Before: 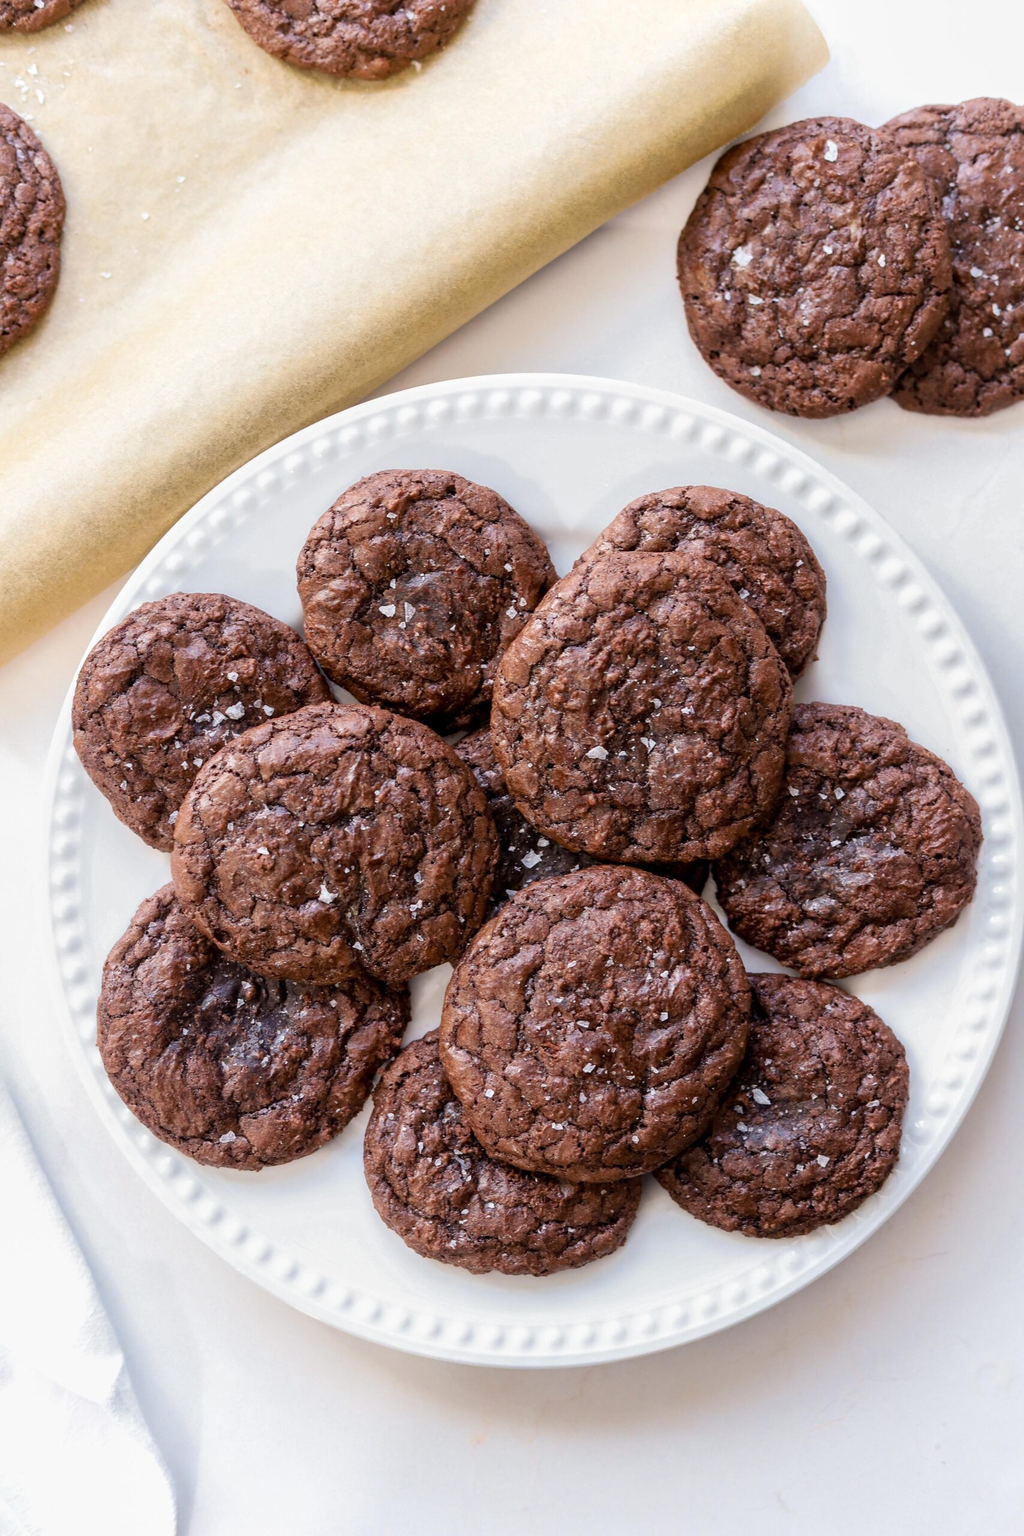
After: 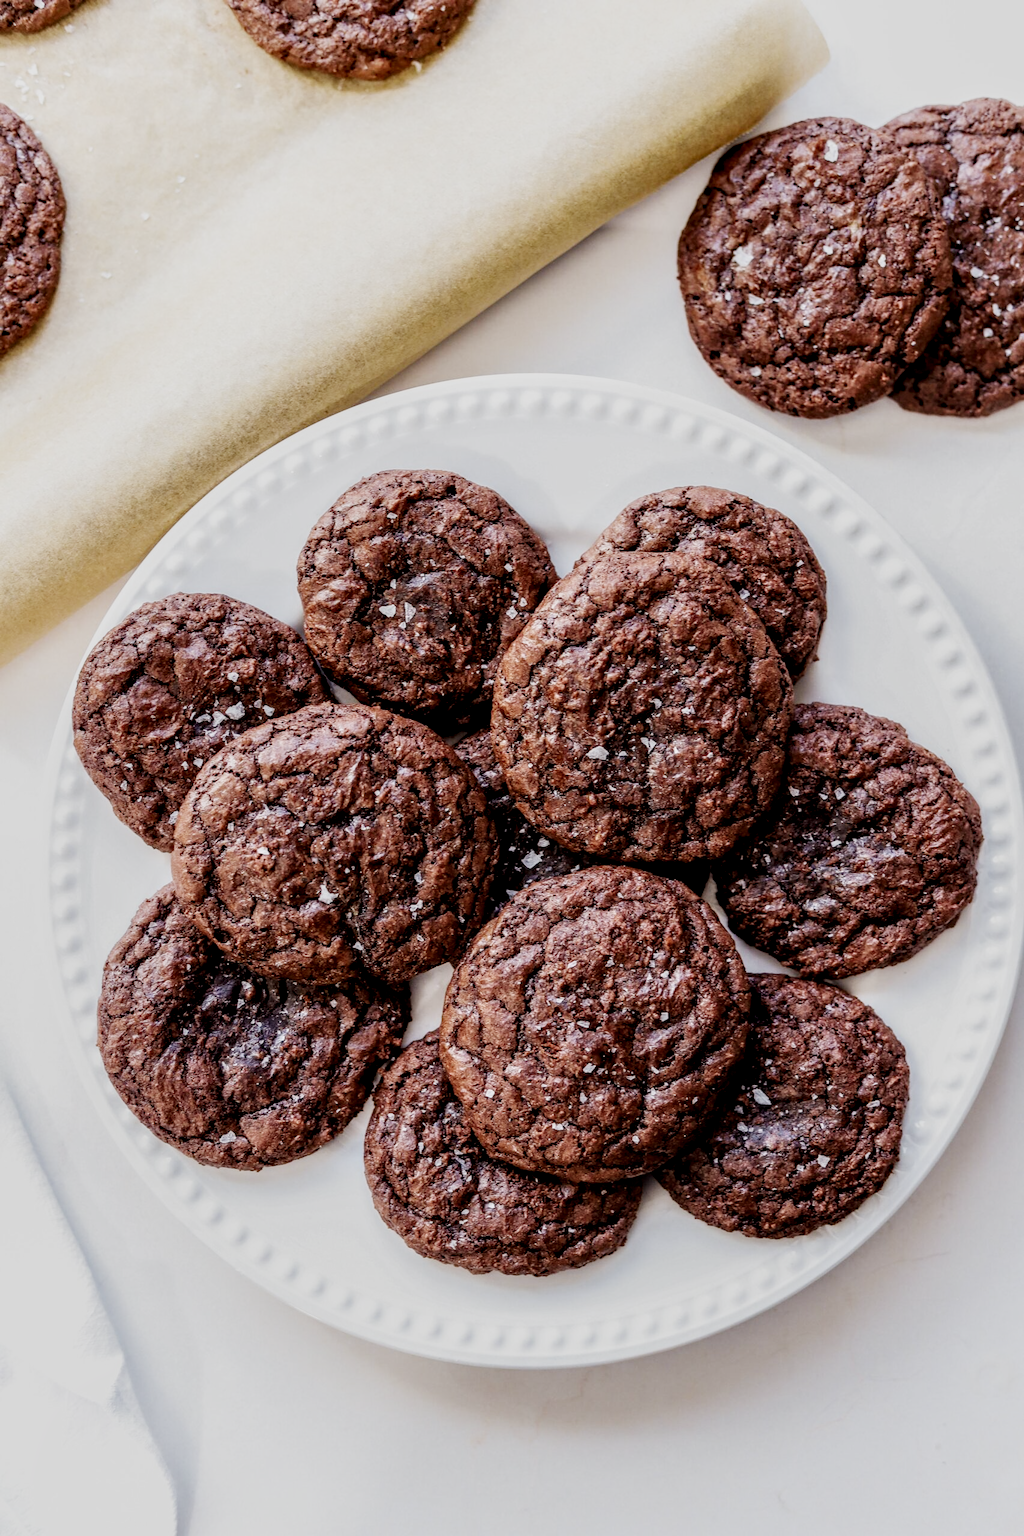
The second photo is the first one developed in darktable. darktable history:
local contrast: detail 140%
sigmoid: skew -0.2, preserve hue 0%, red attenuation 0.1, red rotation 0.035, green attenuation 0.1, green rotation -0.017, blue attenuation 0.15, blue rotation -0.052, base primaries Rec2020
